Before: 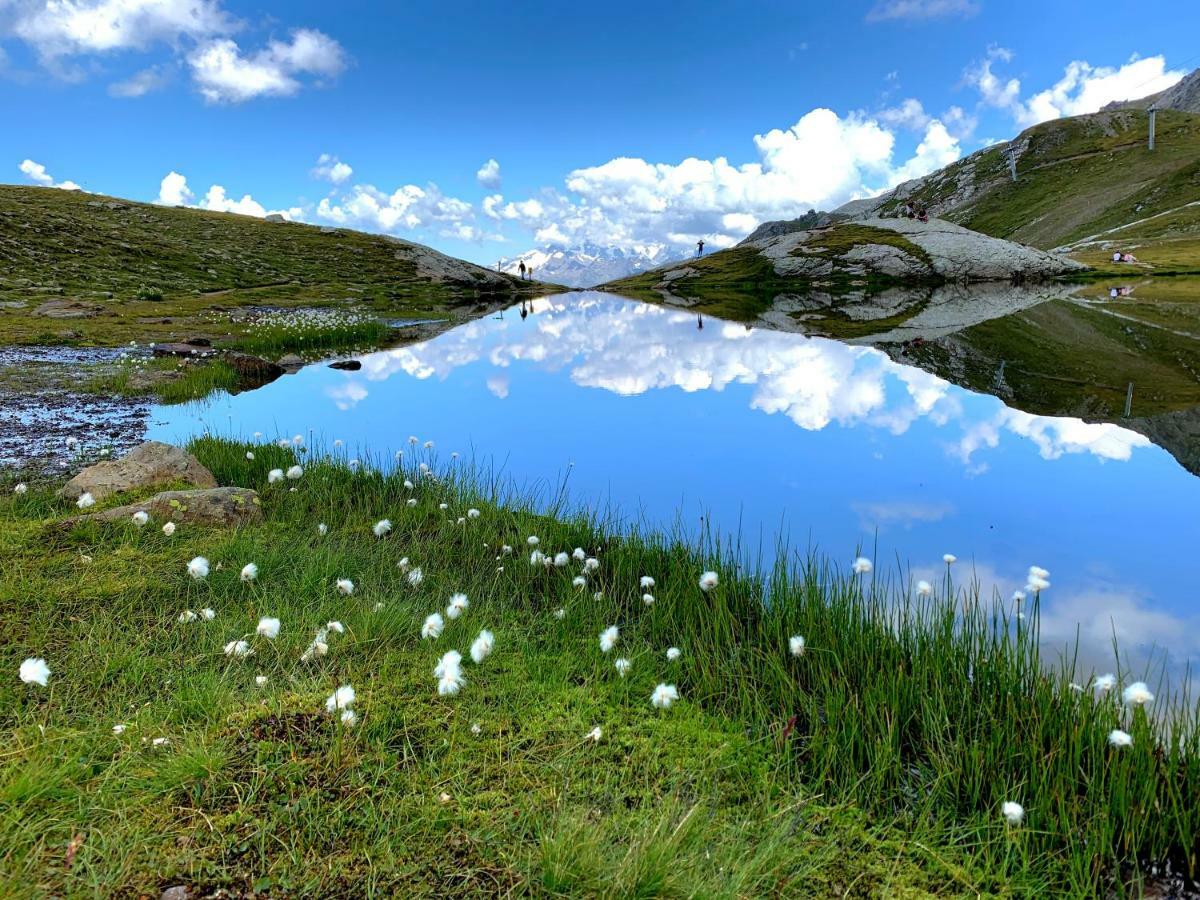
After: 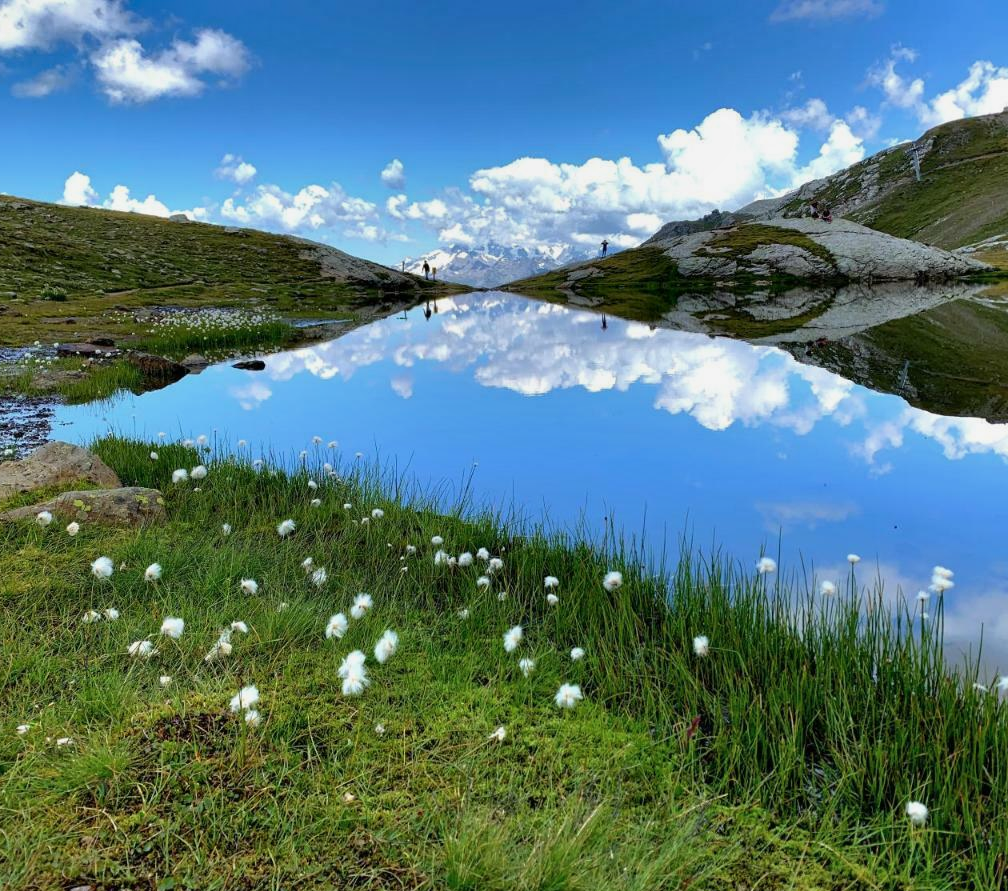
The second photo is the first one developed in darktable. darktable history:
shadows and highlights: white point adjustment -3.64, highlights -63.34, highlights color adjustment 42%, soften with gaussian
crop: left 8.026%, right 7.374%
contrast brightness saturation: saturation -0.05
